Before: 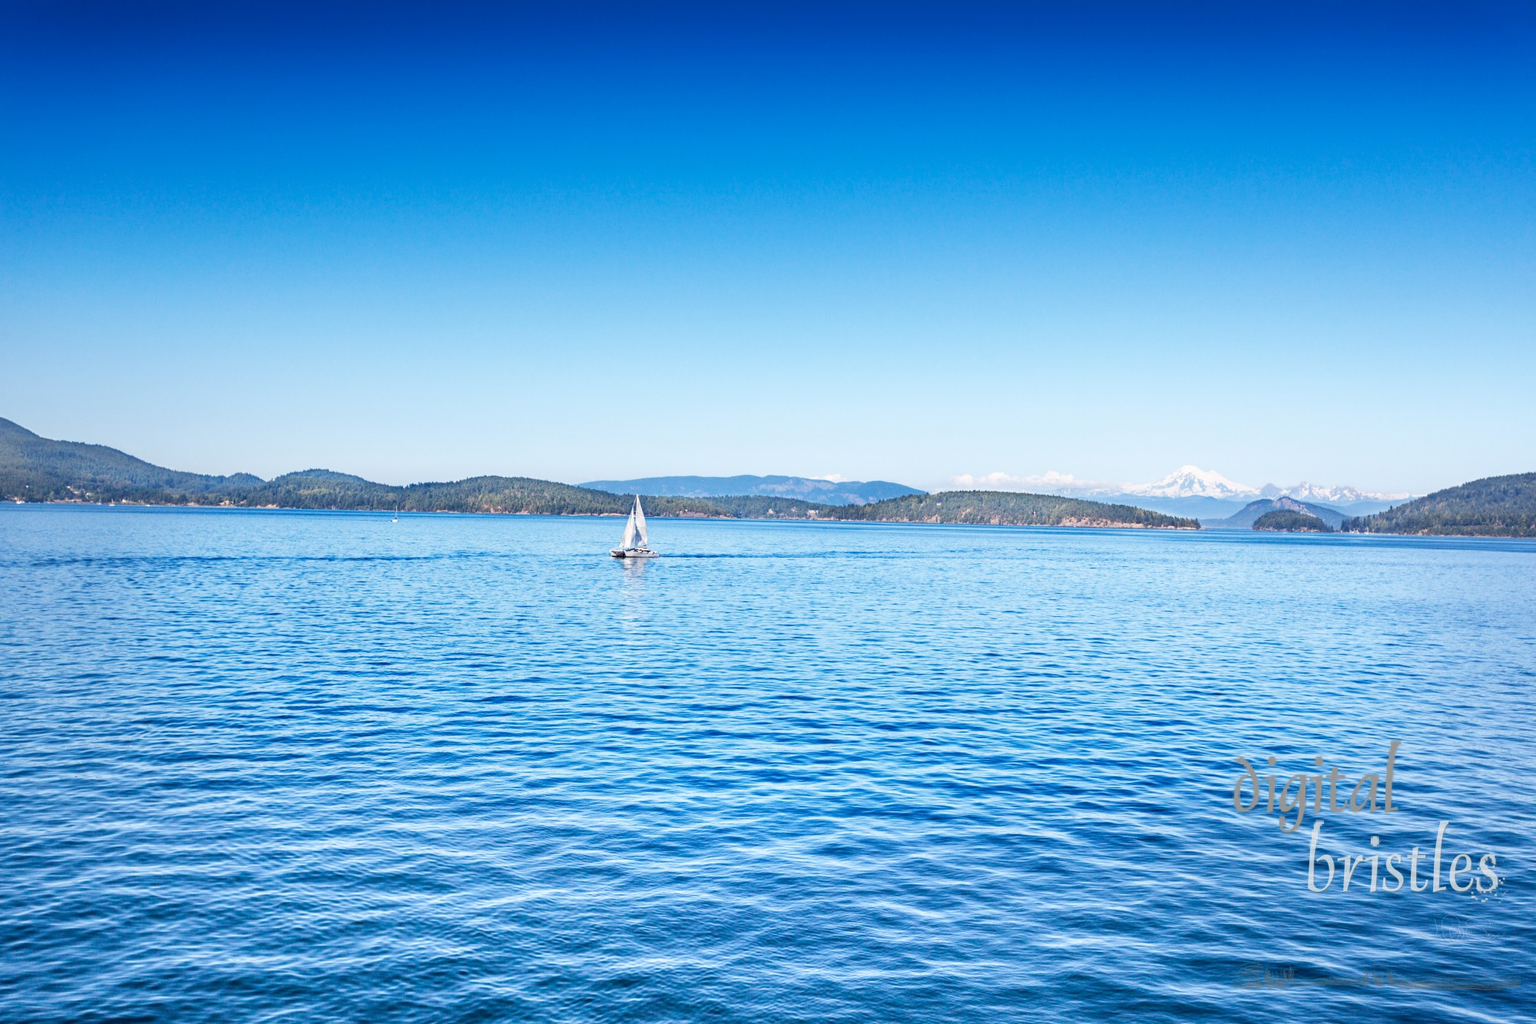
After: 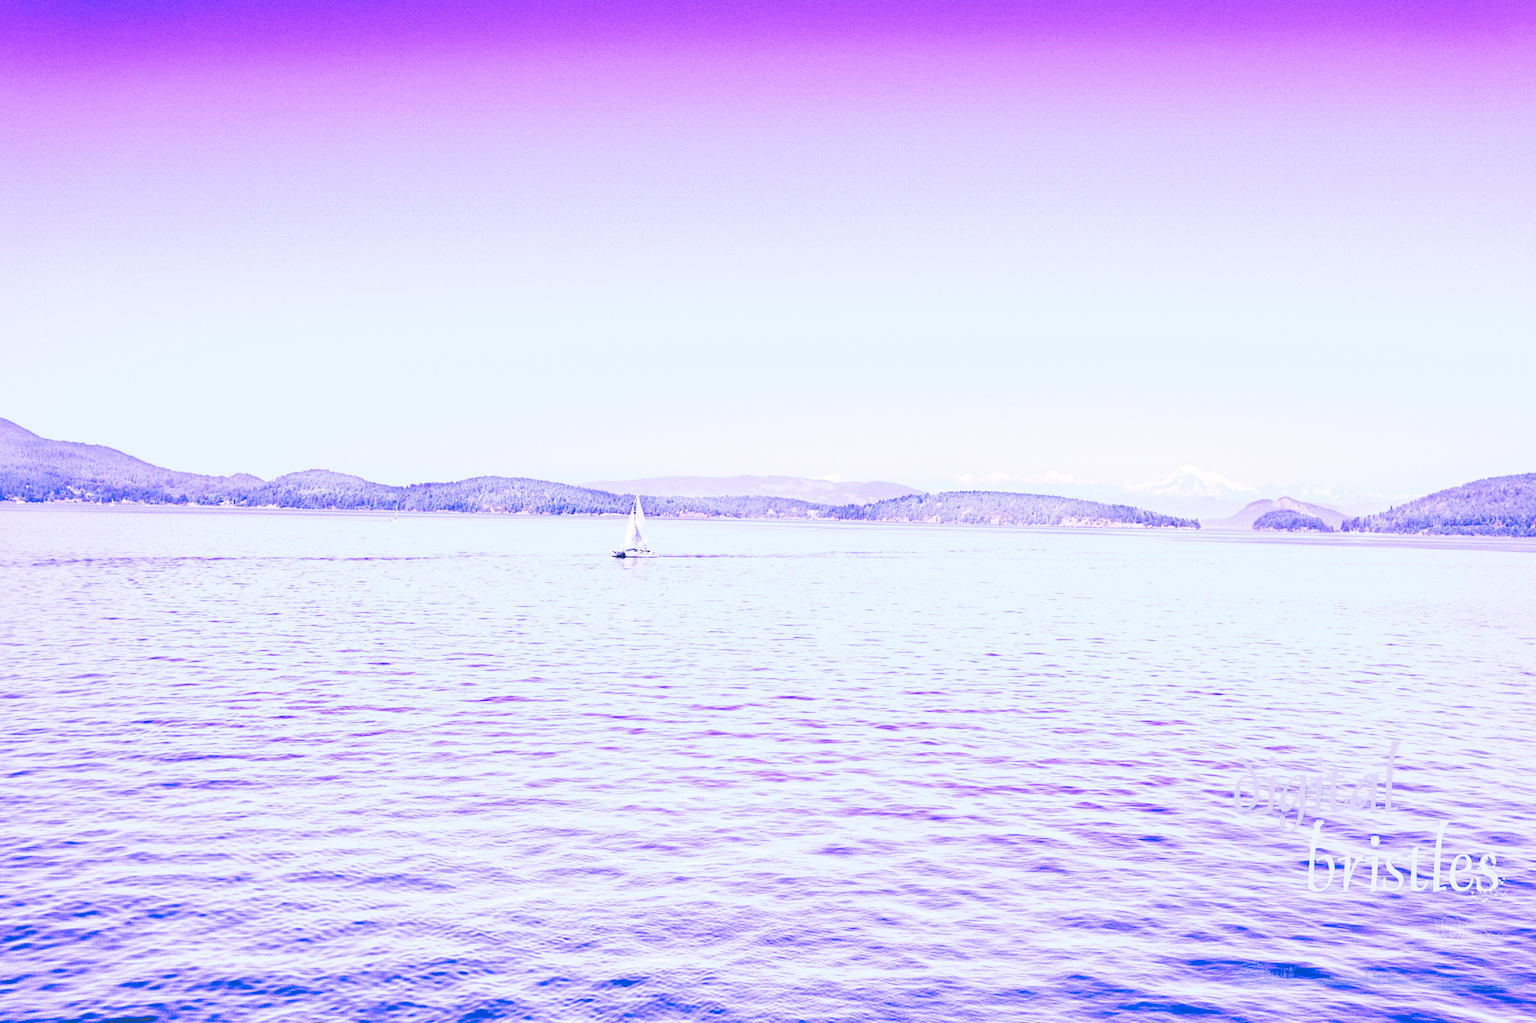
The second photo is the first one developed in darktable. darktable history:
rgb curve: curves: ch0 [(0, 0) (0.175, 0.154) (0.785, 0.663) (1, 1)]
grain: coarseness 0.09 ISO
white balance: red 0.98, blue 1.61
tone curve: curves: ch0 [(0, 0) (0.003, 0.279) (0.011, 0.287) (0.025, 0.295) (0.044, 0.304) (0.069, 0.316) (0.1, 0.319) (0.136, 0.316) (0.177, 0.32) (0.224, 0.359) (0.277, 0.421) (0.335, 0.511) (0.399, 0.639) (0.468, 0.734) (0.543, 0.827) (0.623, 0.89) (0.709, 0.944) (0.801, 0.965) (0.898, 0.968) (1, 1)], preserve colors none
exposure: black level correction 0.007, compensate highlight preservation false
